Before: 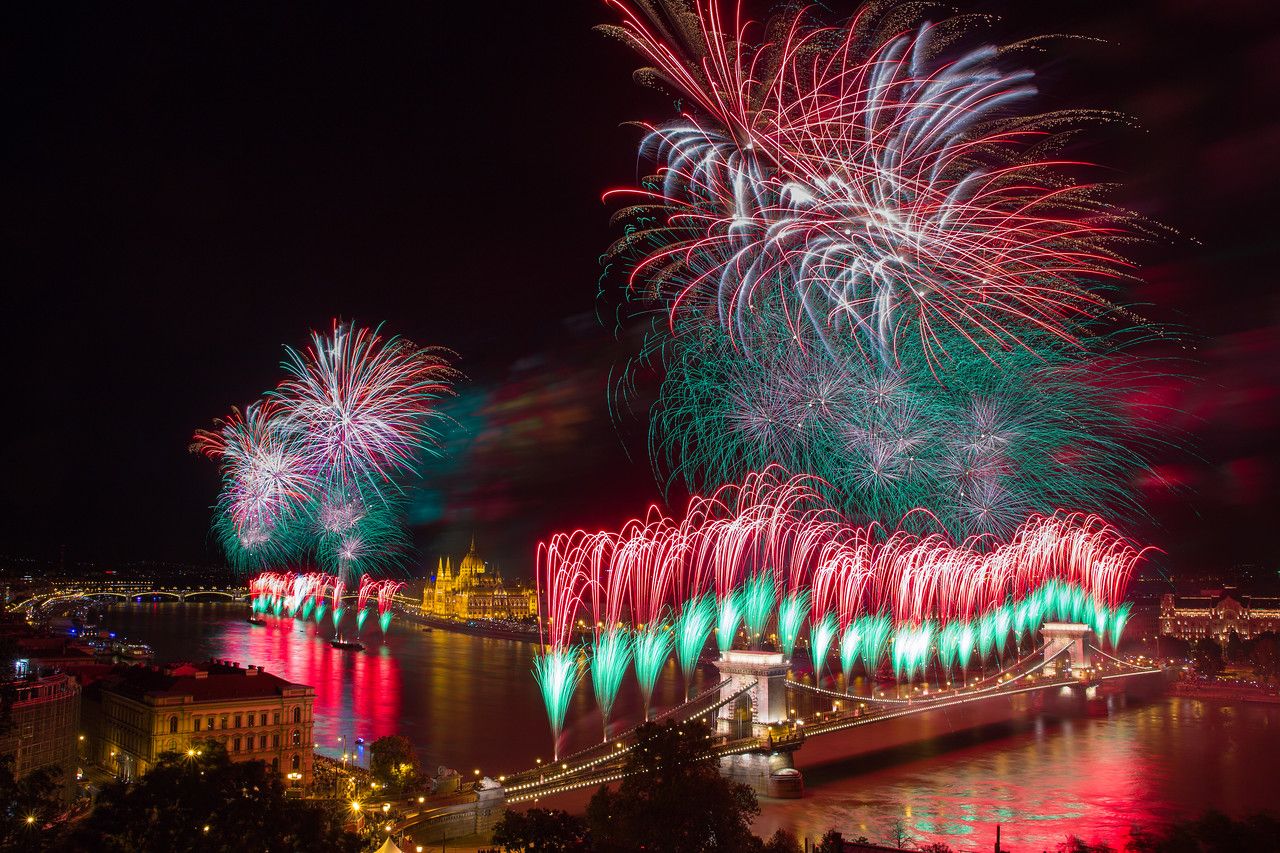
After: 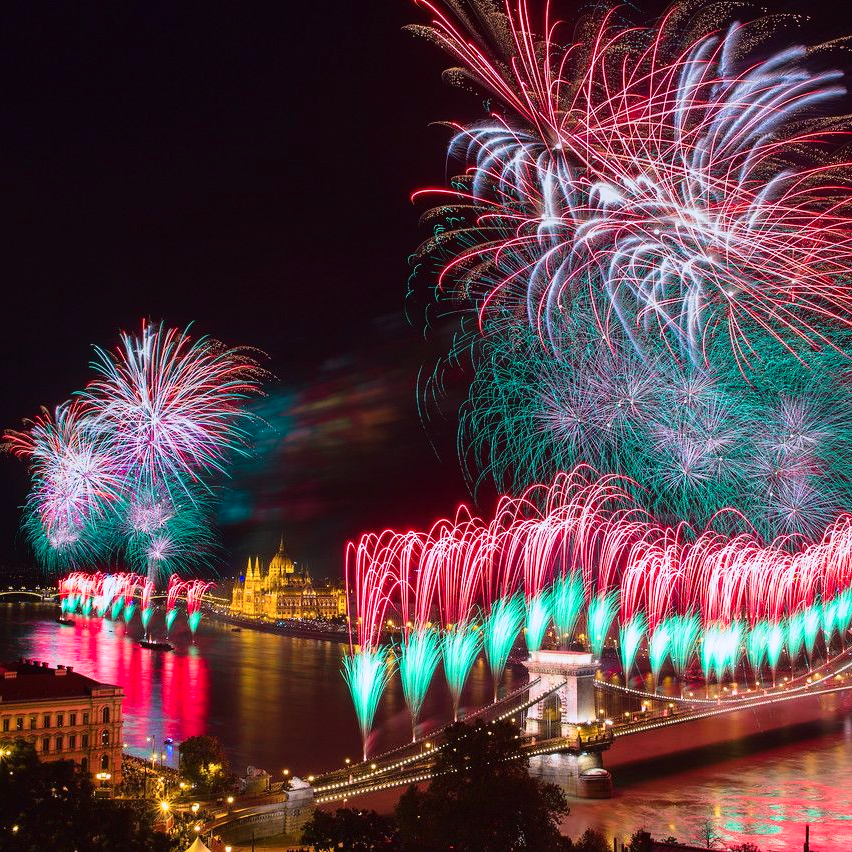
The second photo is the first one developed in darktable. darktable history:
color calibration: illuminant as shot in camera, x 0.358, y 0.373, temperature 4628.91 K
tone curve: curves: ch0 [(0, 0.012) (0.144, 0.137) (0.326, 0.386) (0.489, 0.573) (0.656, 0.763) (0.849, 0.902) (1, 0.974)]; ch1 [(0, 0) (0.366, 0.367) (0.475, 0.453) (0.494, 0.493) (0.504, 0.497) (0.544, 0.579) (0.562, 0.619) (0.622, 0.694) (1, 1)]; ch2 [(0, 0) (0.333, 0.346) (0.375, 0.375) (0.424, 0.43) (0.476, 0.492) (0.502, 0.503) (0.533, 0.541) (0.572, 0.615) (0.605, 0.656) (0.641, 0.709) (1, 1)], color space Lab, linked channels, preserve colors none
crop and rotate: left 14.966%, right 18.394%
